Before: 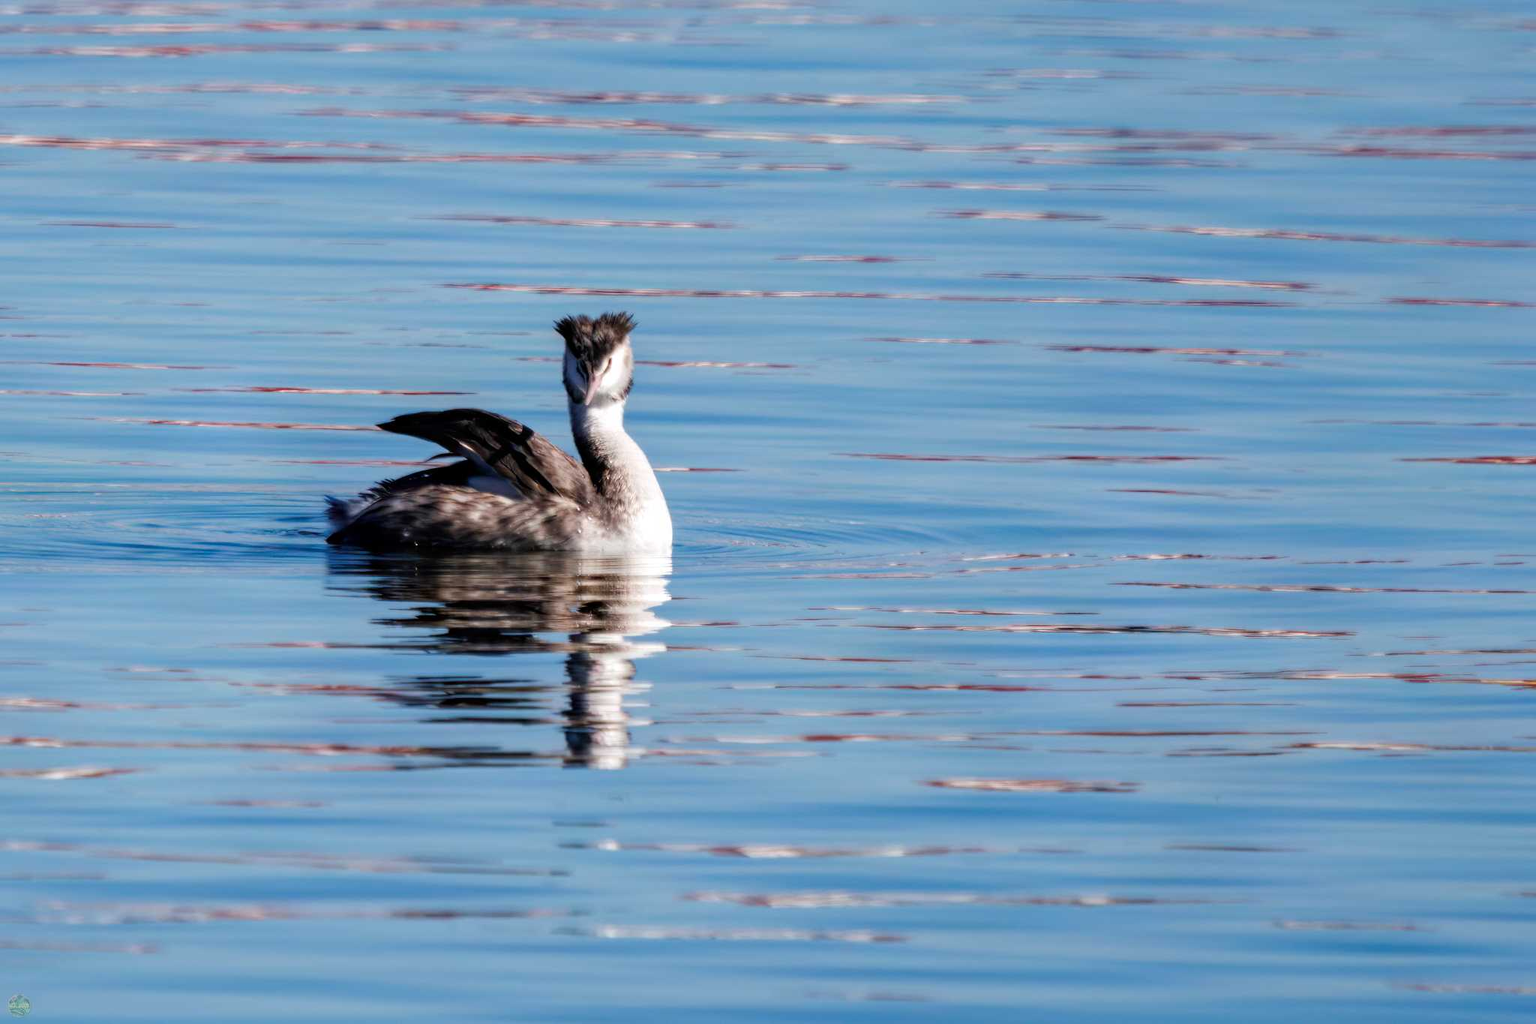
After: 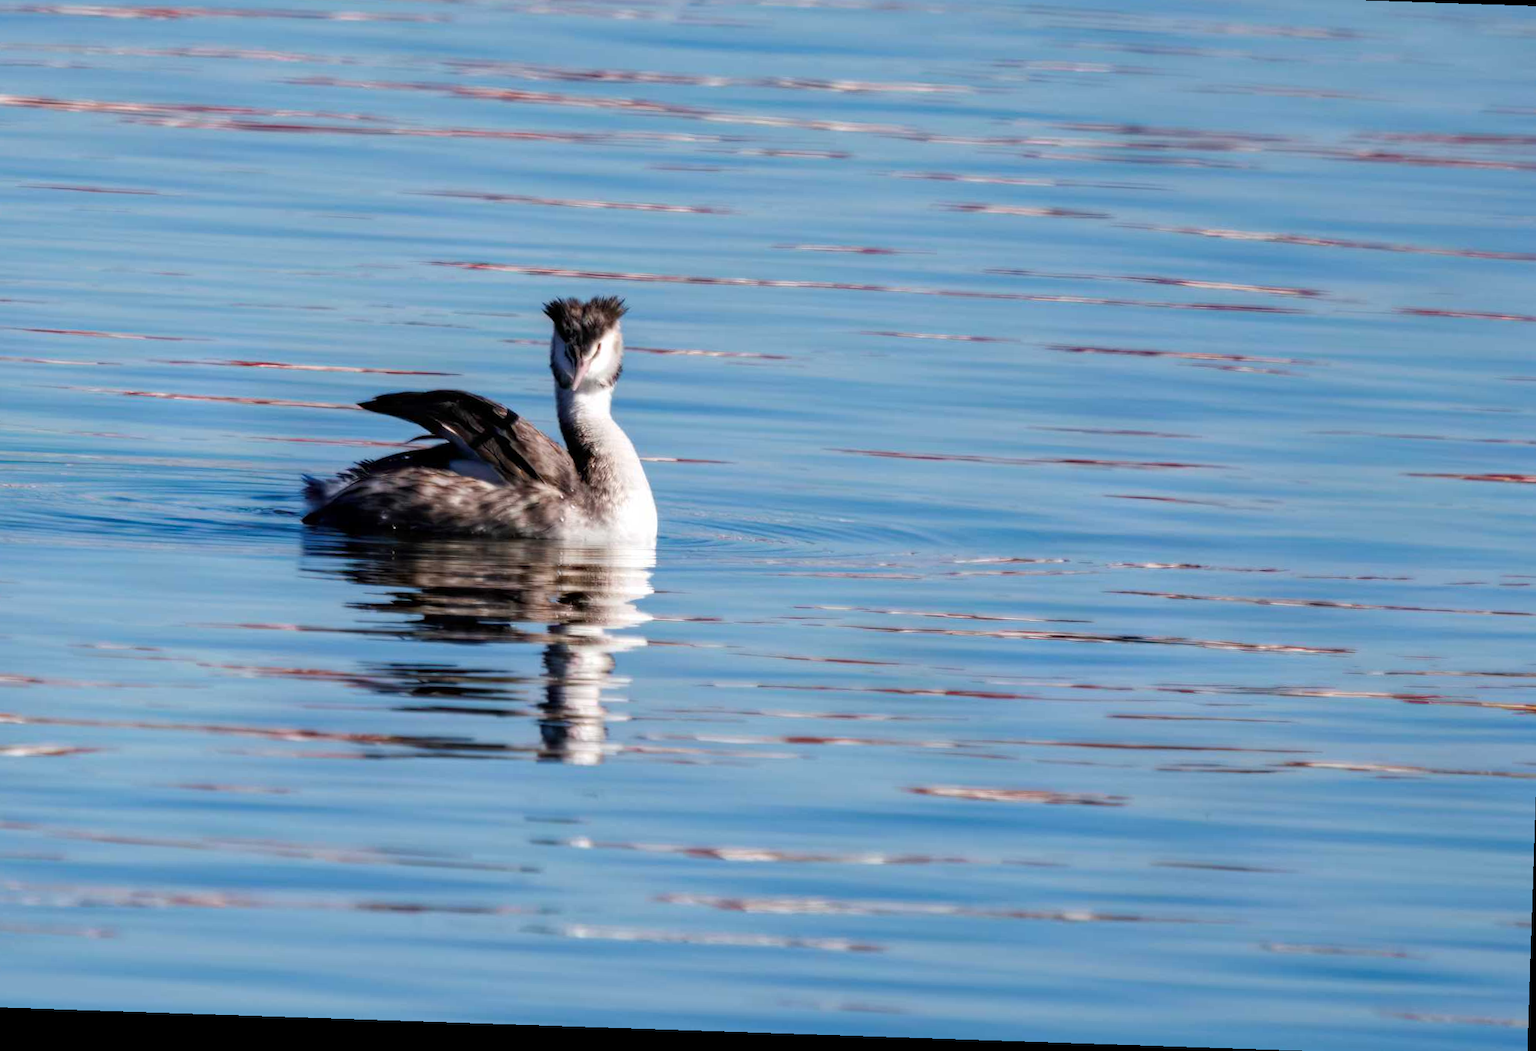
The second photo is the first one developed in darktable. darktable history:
crop and rotate: angle -1.91°, left 3.113%, top 4.111%, right 1.503%, bottom 0.455%
